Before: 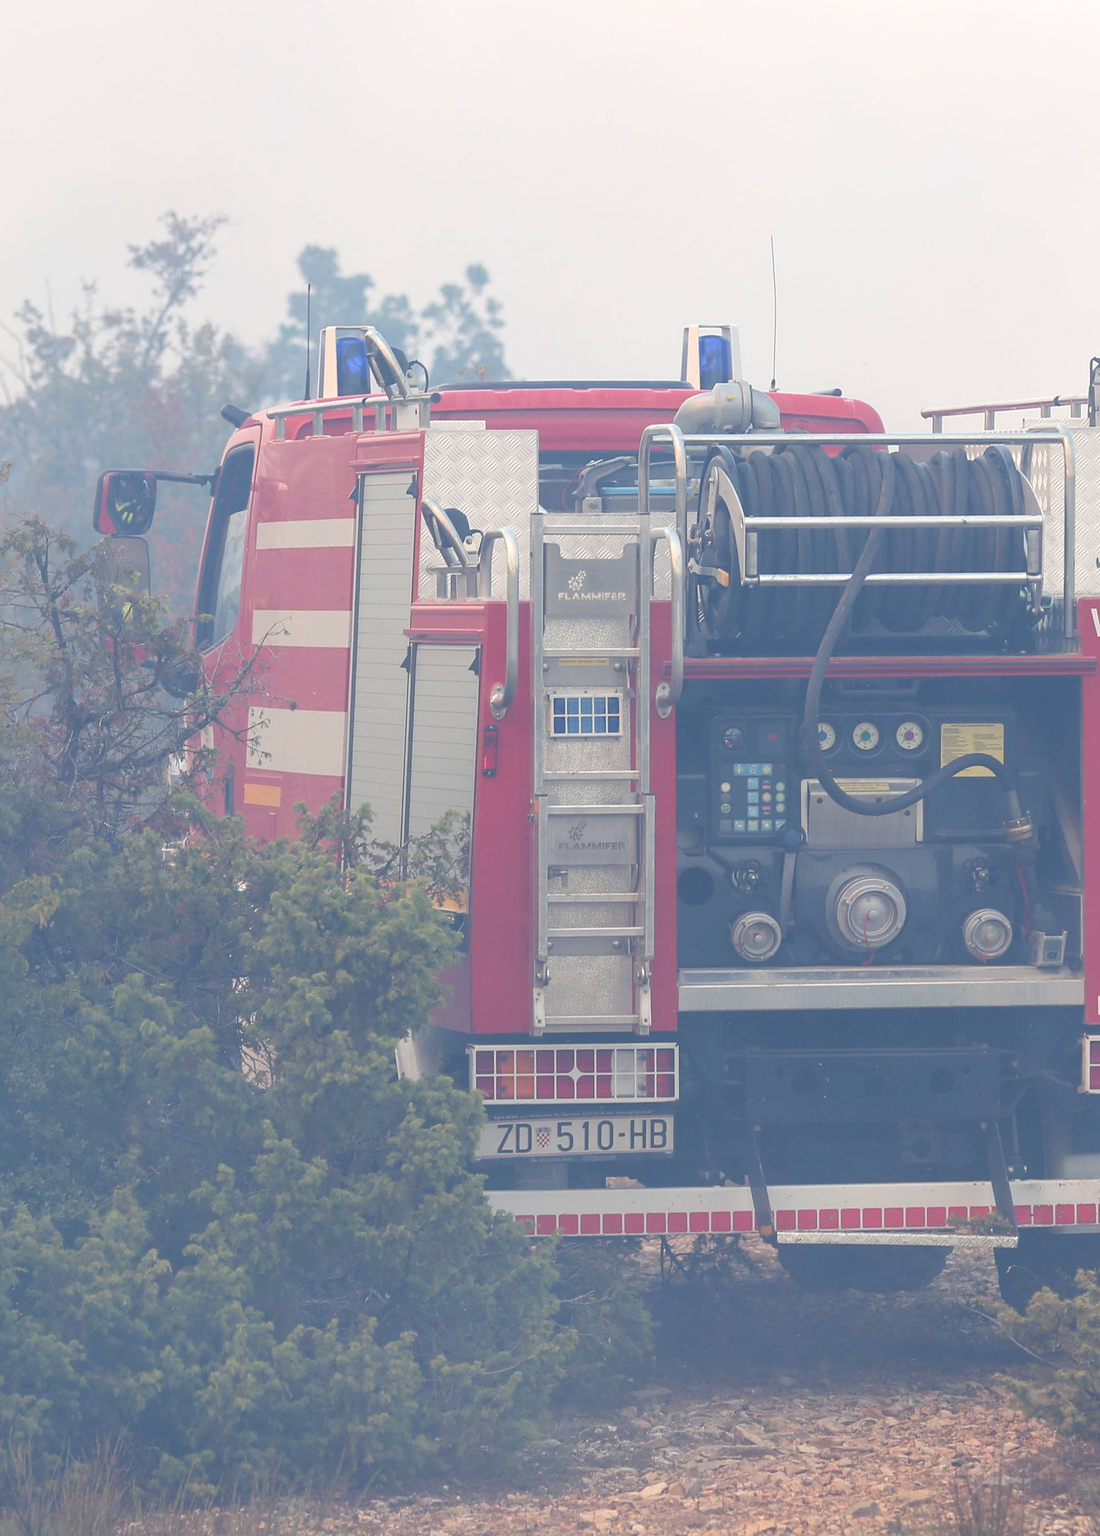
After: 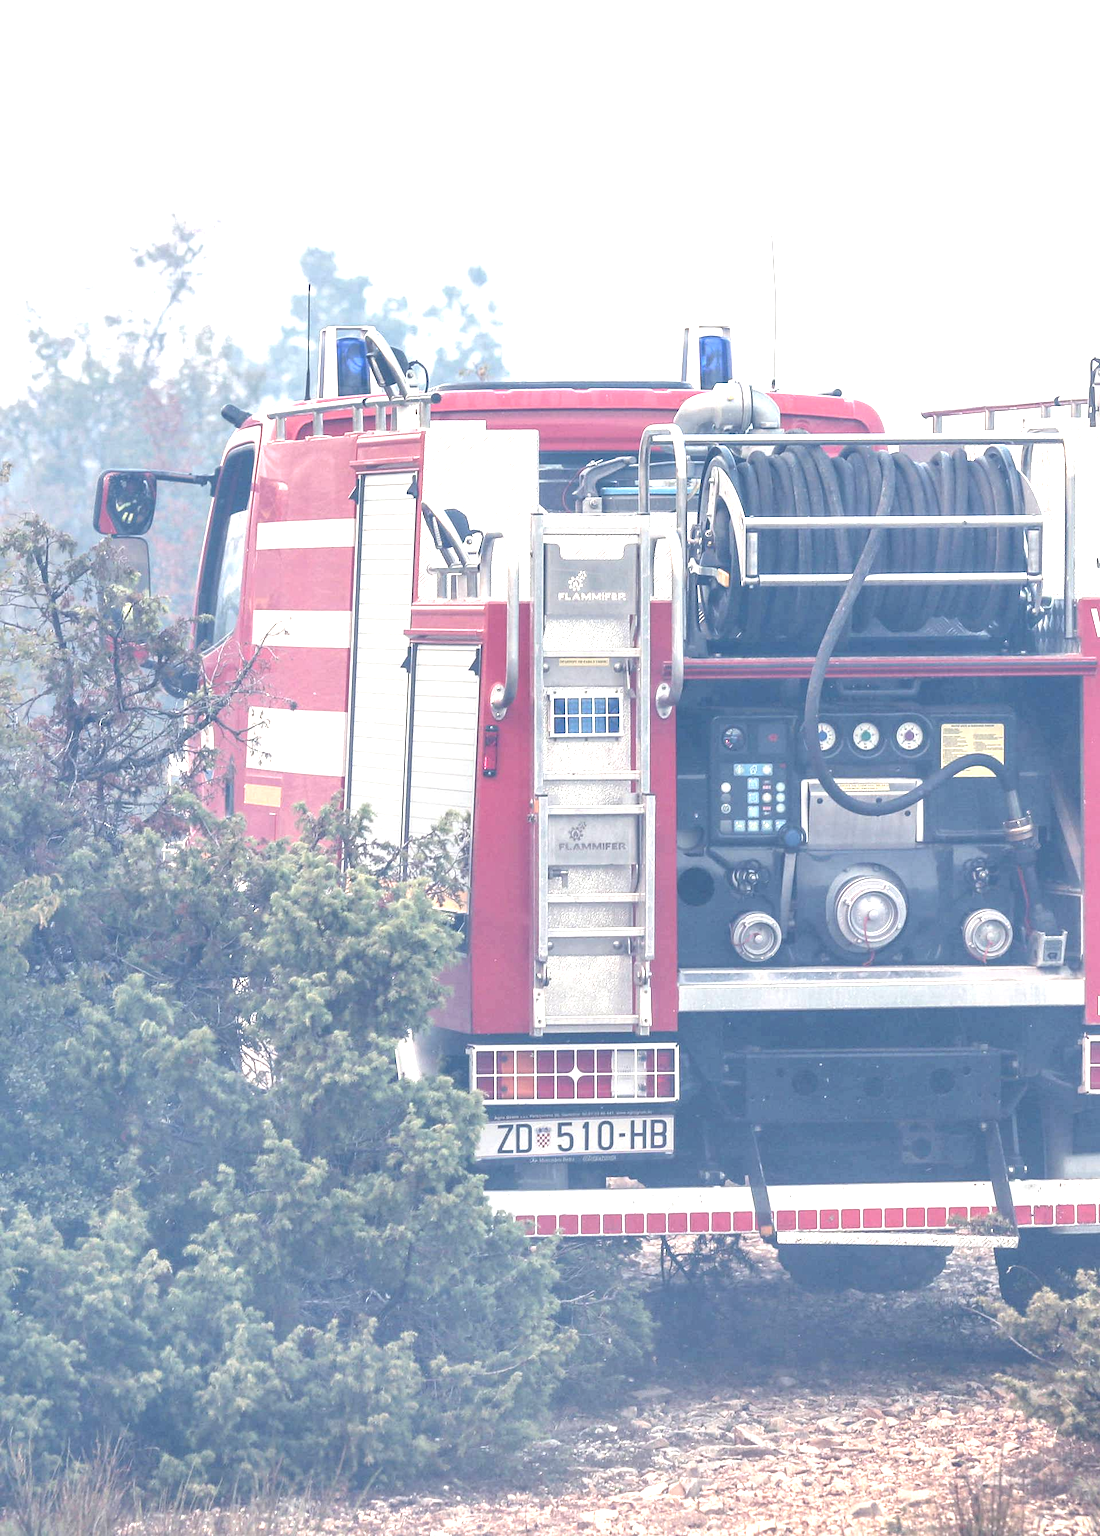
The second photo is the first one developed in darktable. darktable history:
exposure: black level correction 0, exposure 0.9 EV, compensate highlight preservation false
local contrast: highlights 19%, detail 186%
